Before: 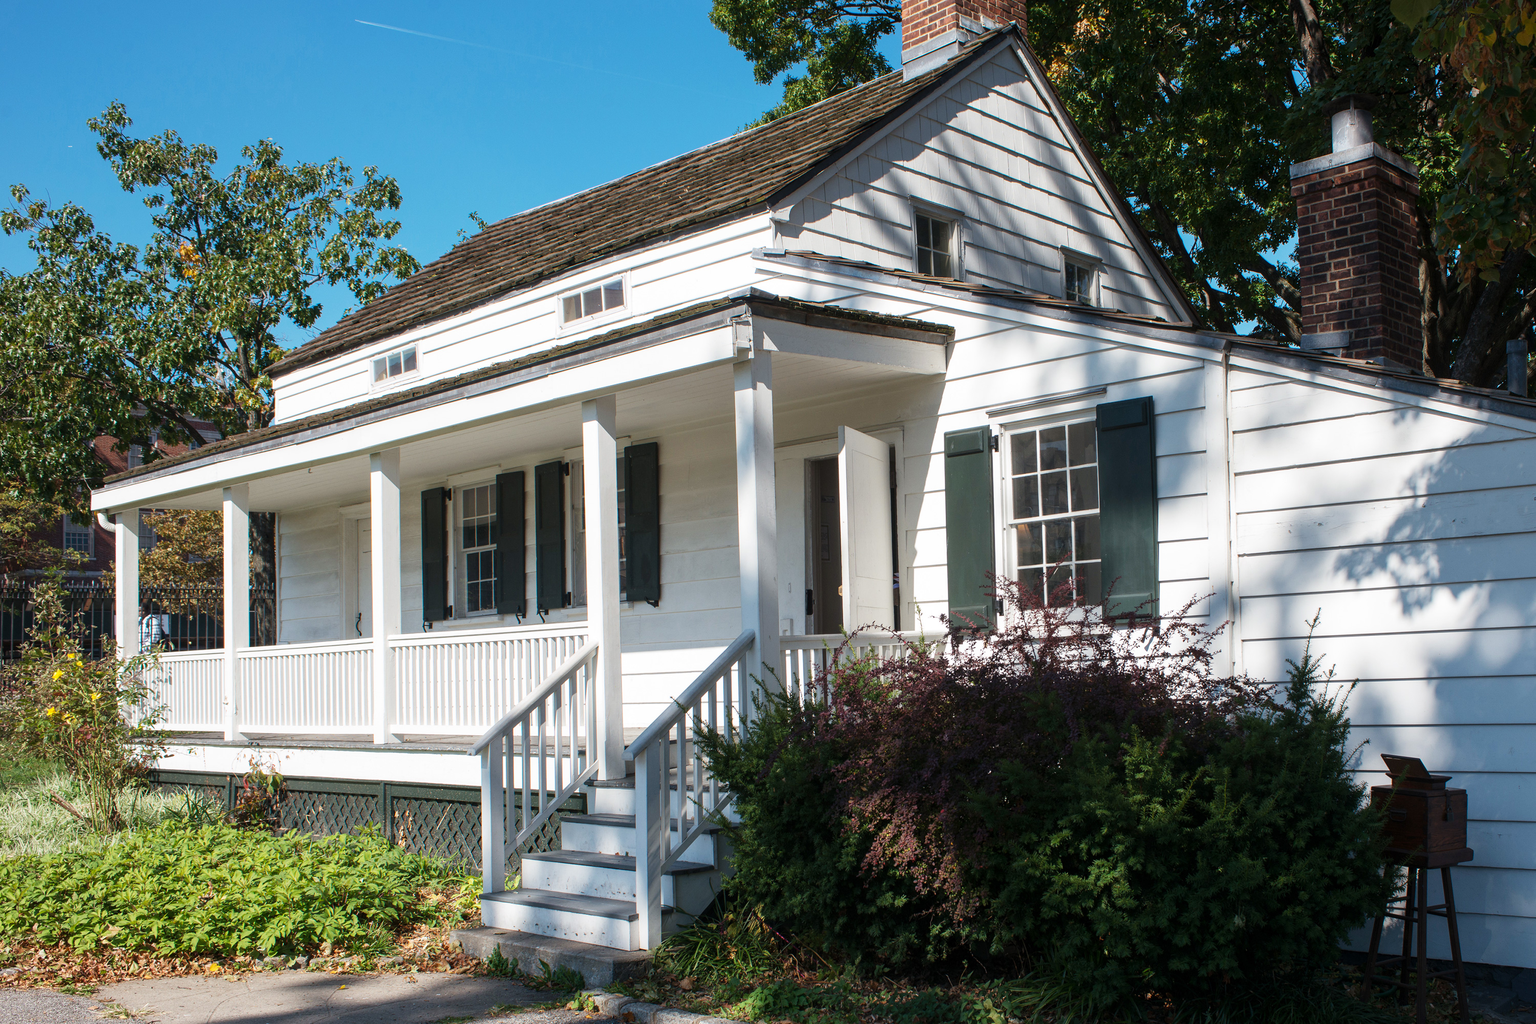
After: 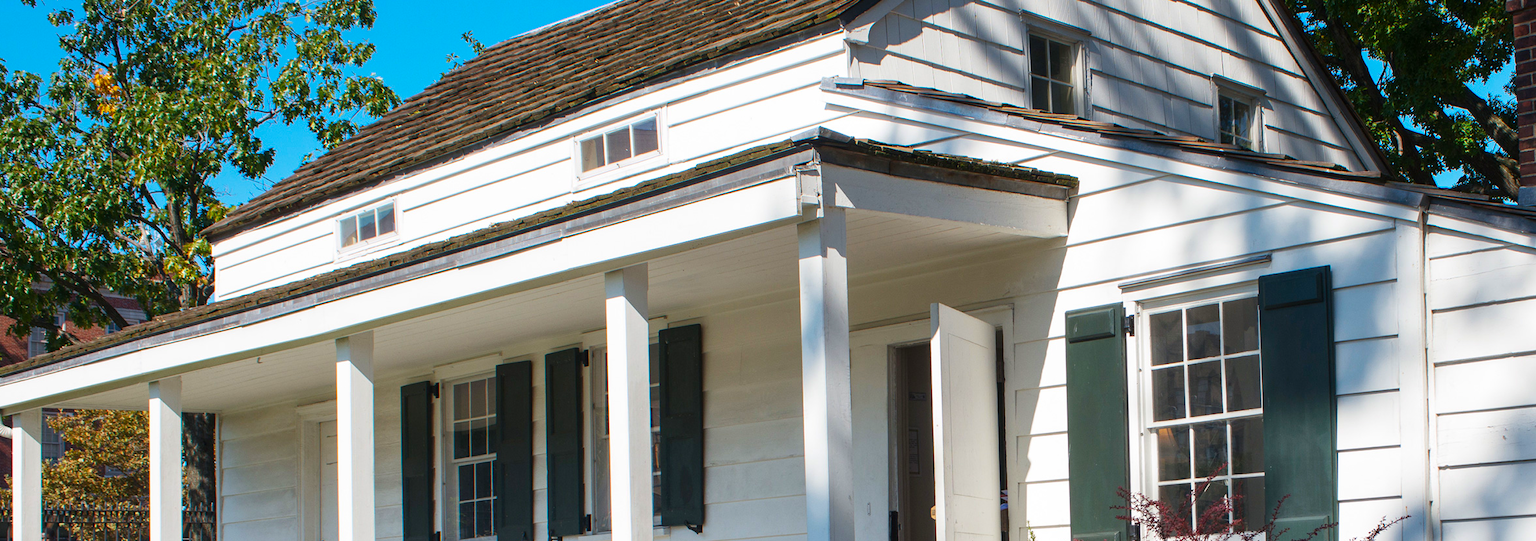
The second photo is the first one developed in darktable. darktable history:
crop: left 6.919%, top 18.35%, right 14.352%, bottom 40.012%
color correction: highlights b* 0.014, saturation 1.37
